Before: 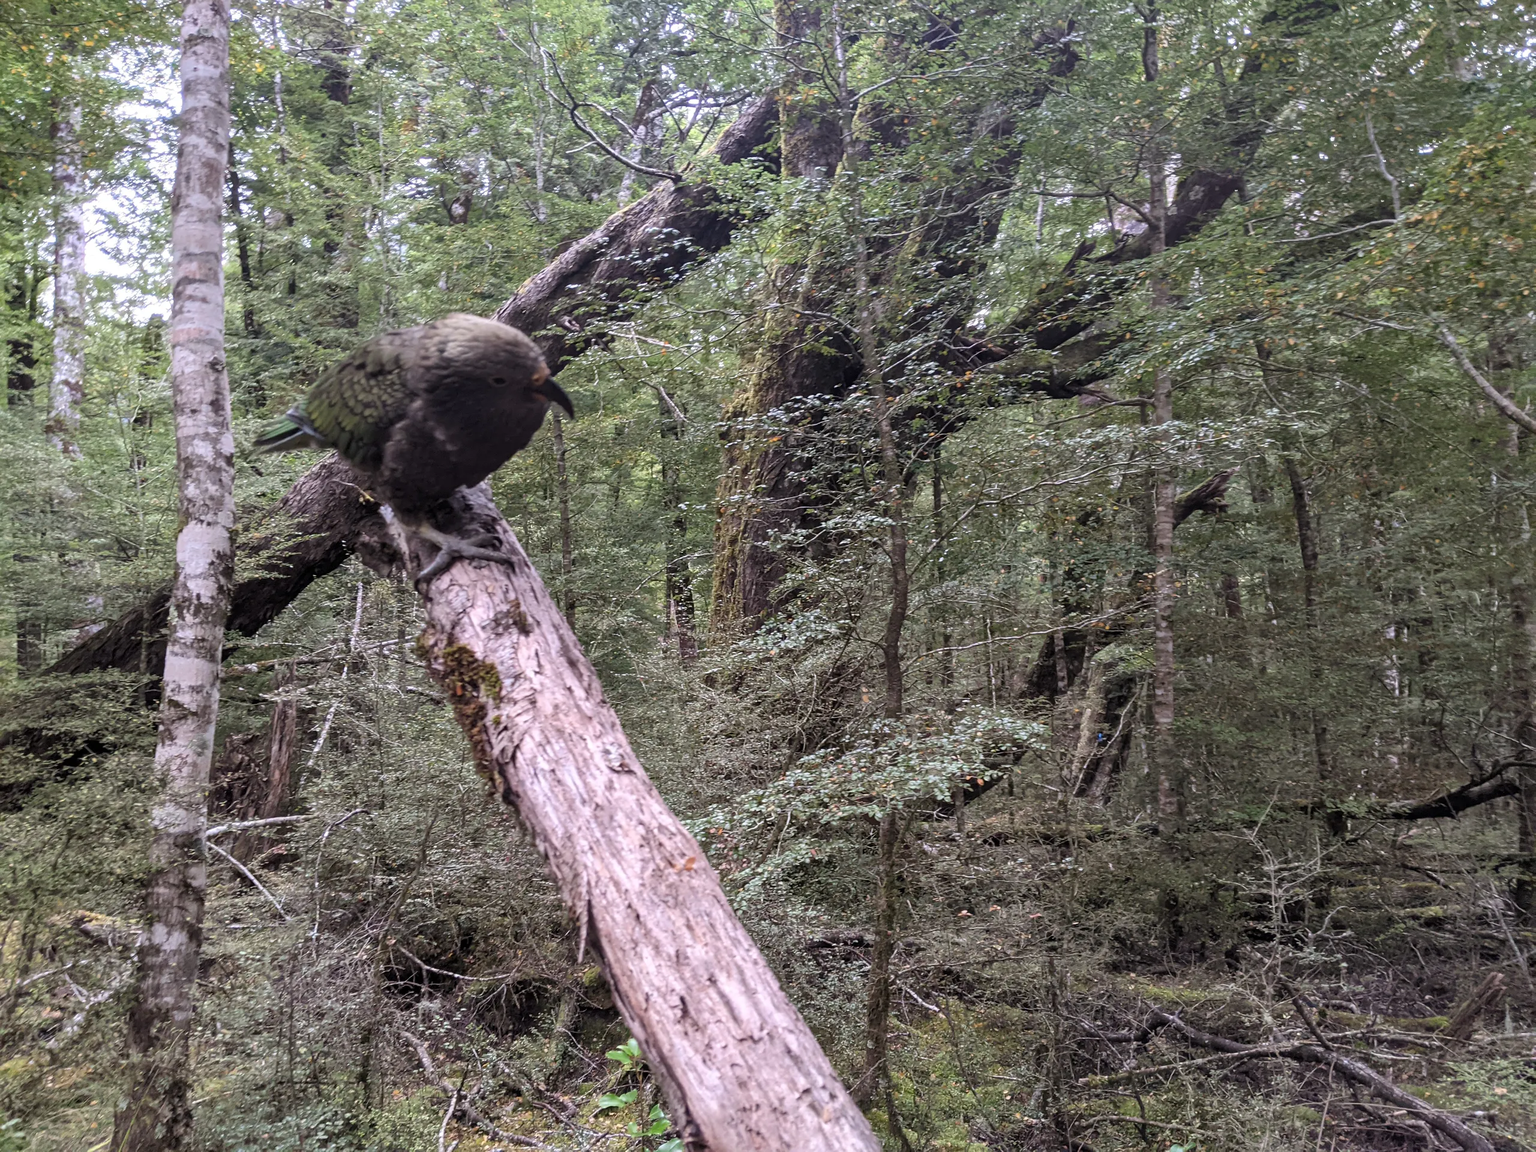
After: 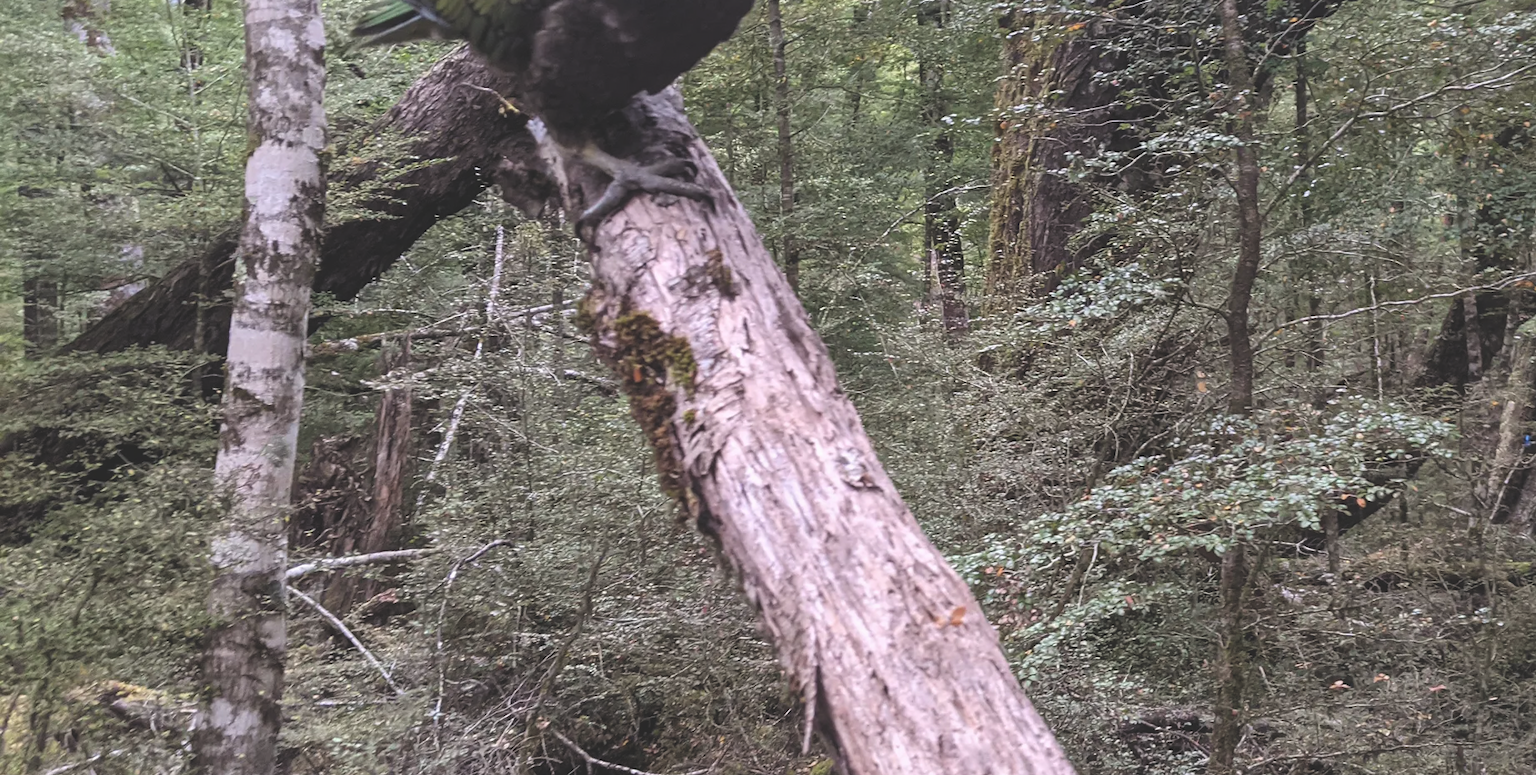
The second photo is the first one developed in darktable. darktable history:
crop: top 36.498%, right 27.964%, bottom 14.995%
exposure: black level correction -0.023, exposure -0.039 EV, compensate highlight preservation false
tone equalizer: on, module defaults
